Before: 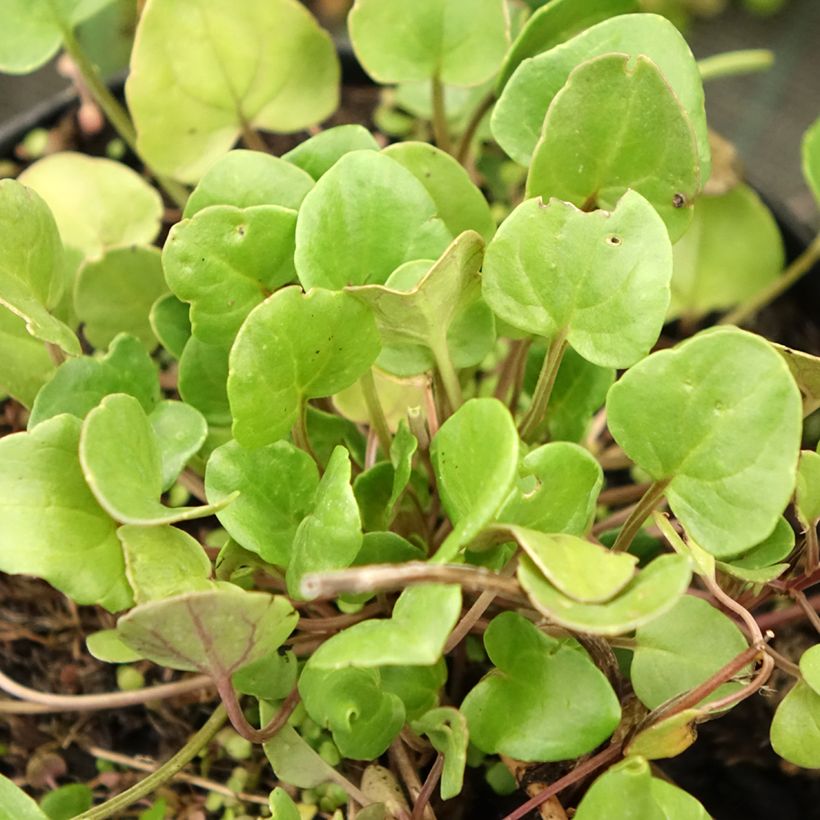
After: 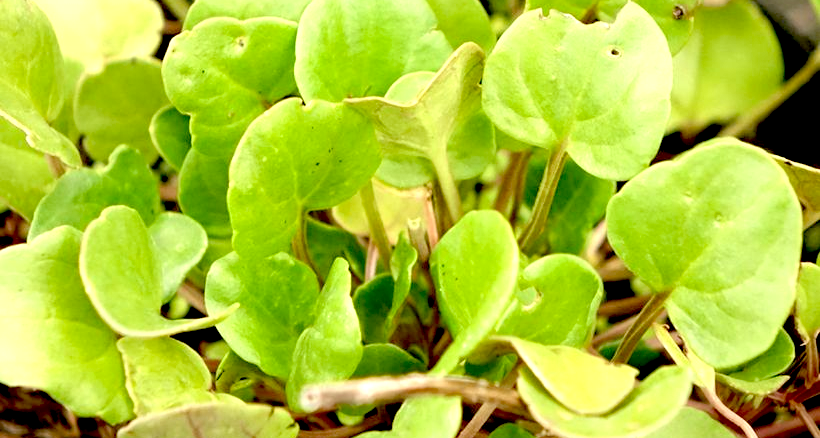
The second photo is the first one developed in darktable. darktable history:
exposure: black level correction 0.04, exposure 0.5 EV, compensate highlight preservation false
crop and rotate: top 23.043%, bottom 23.437%
